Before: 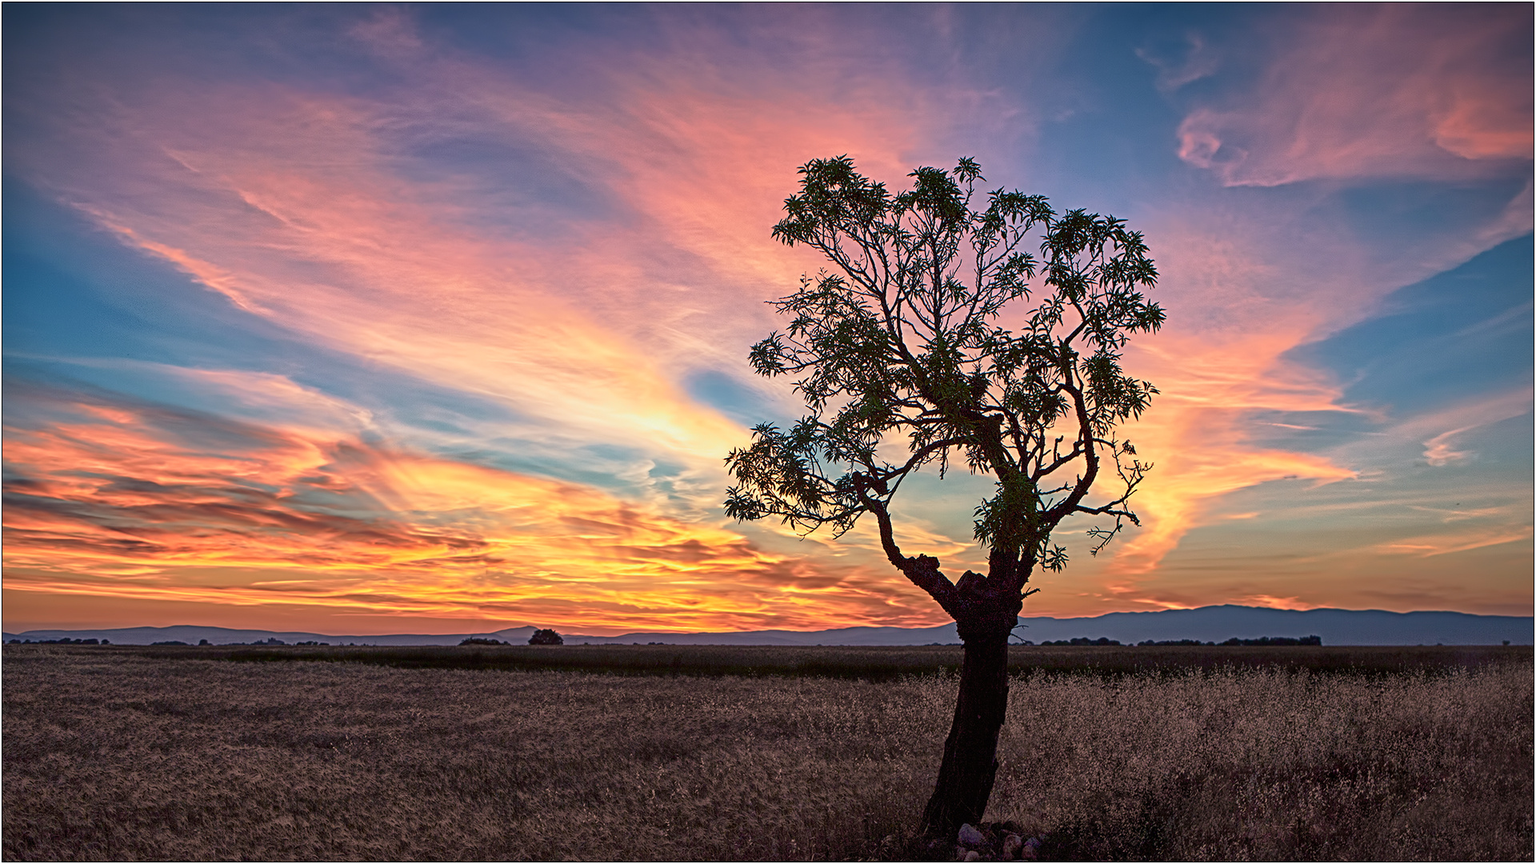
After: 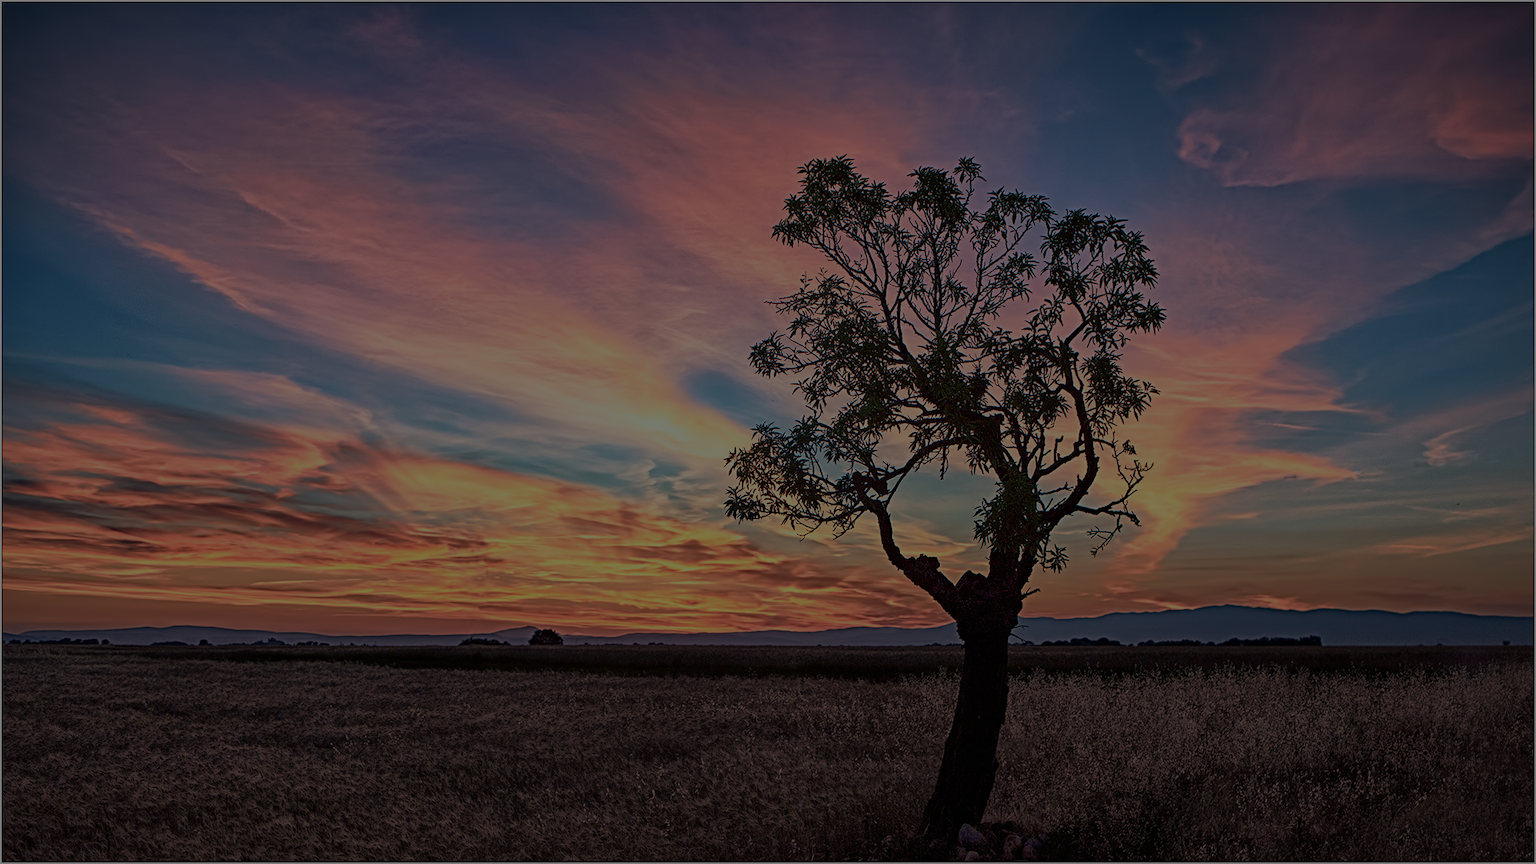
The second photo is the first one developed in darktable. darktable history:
color balance rgb: perceptual brilliance grading › global brilliance -48.39%
haze removal: compatibility mode true, adaptive false
